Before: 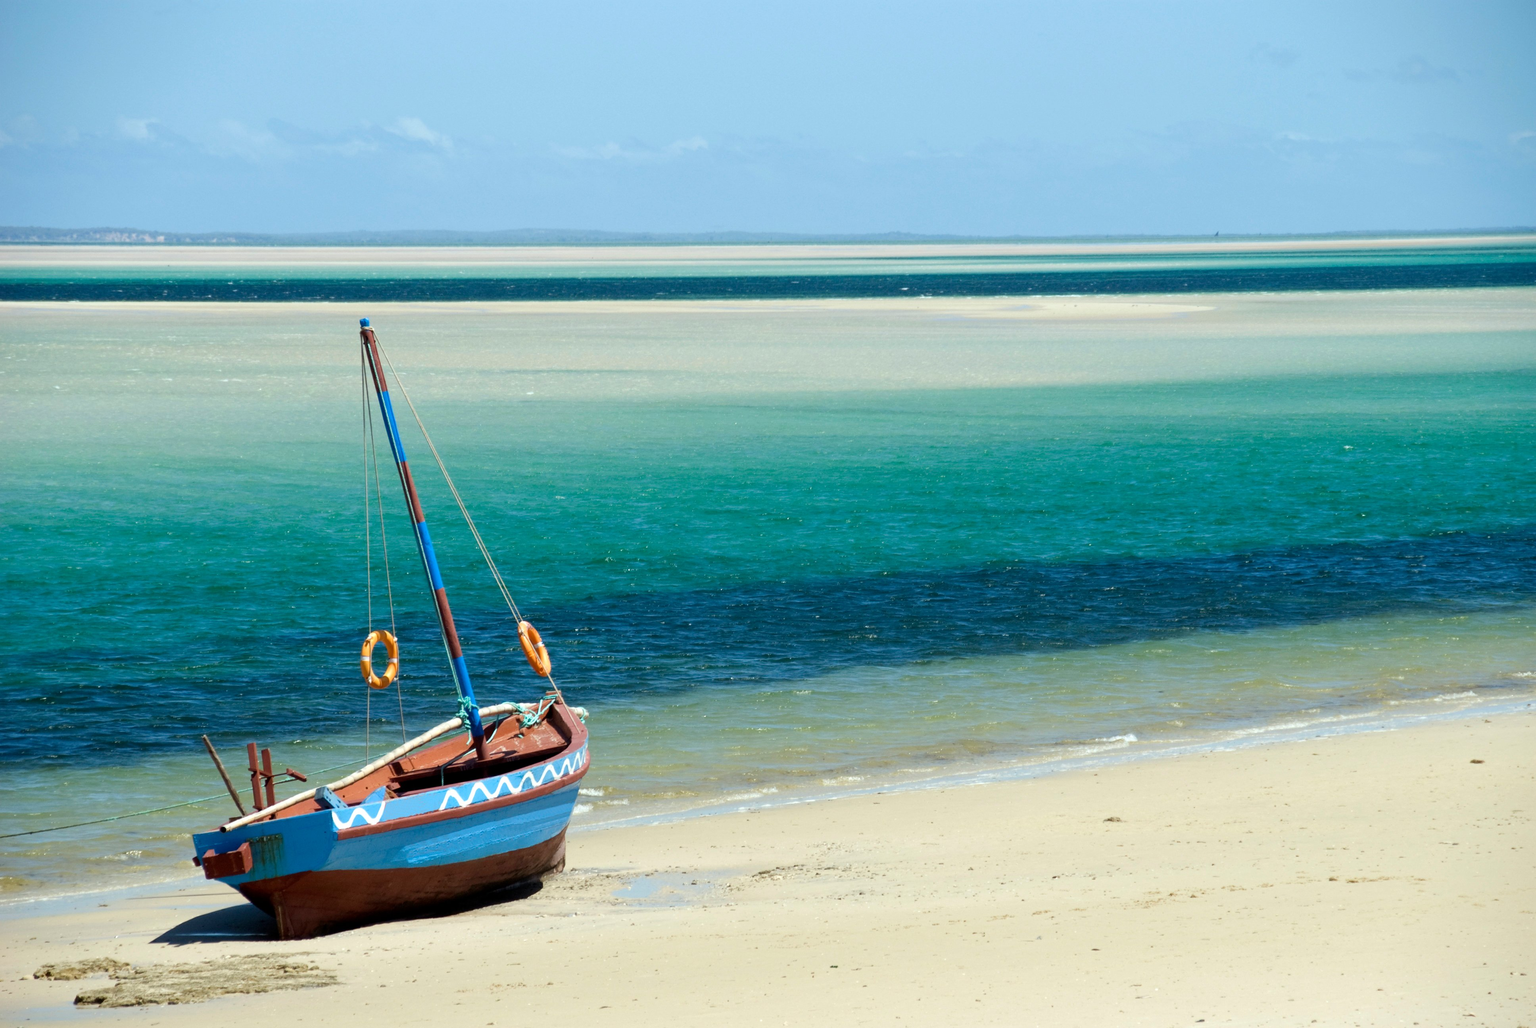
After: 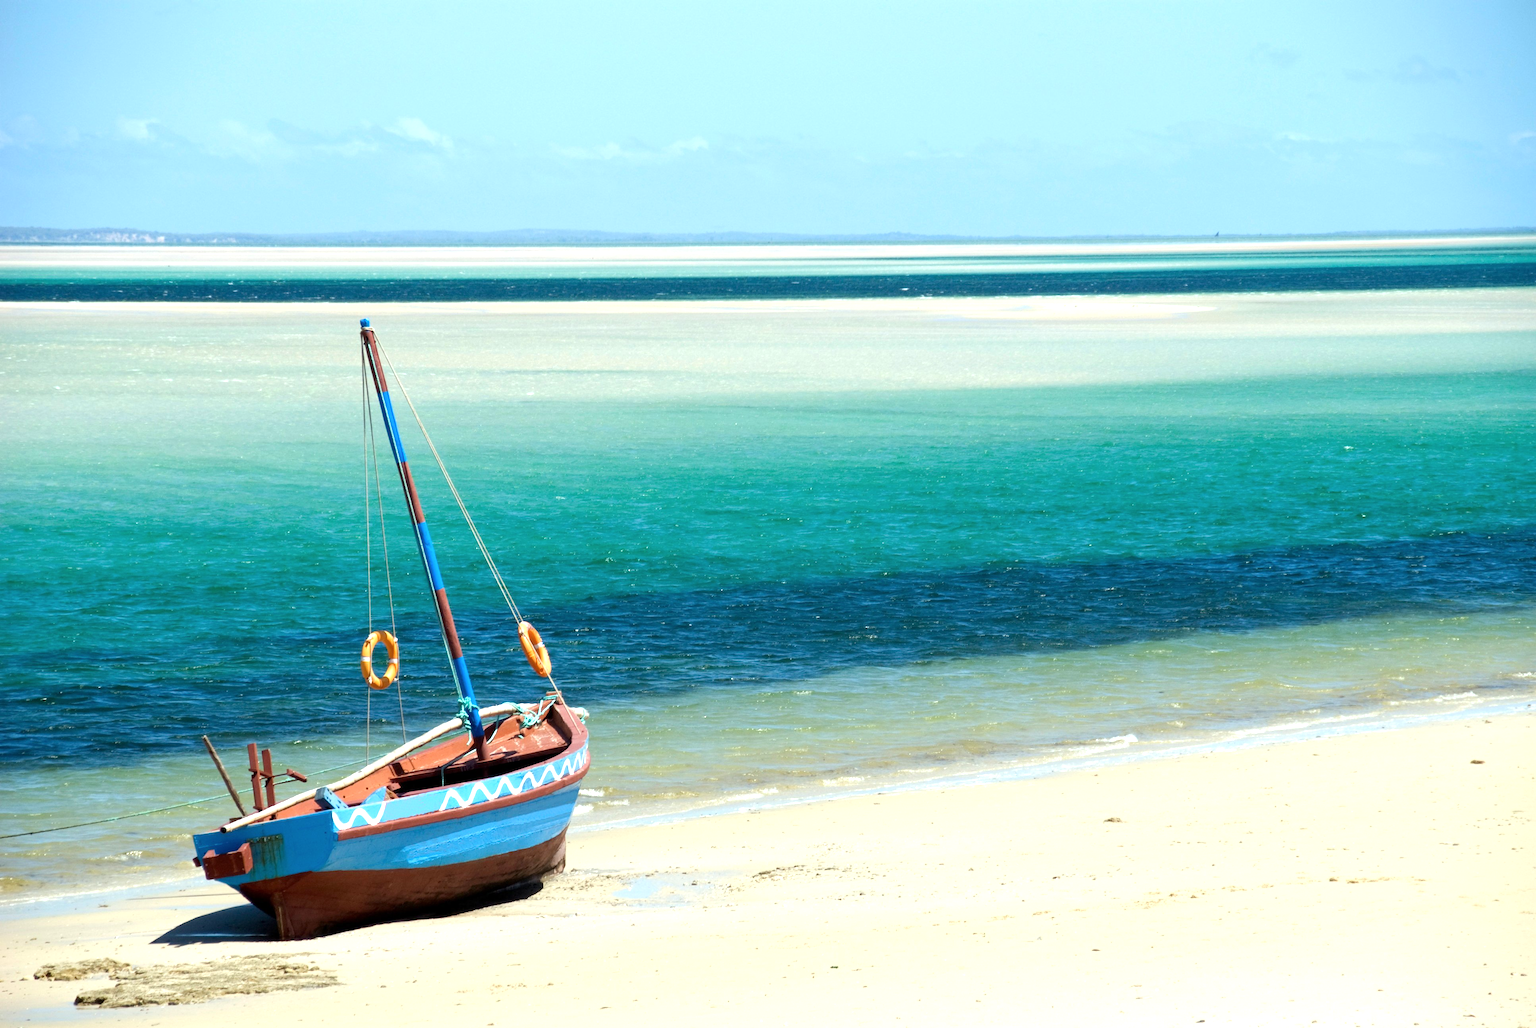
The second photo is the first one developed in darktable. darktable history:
color balance: output saturation 98.5%
exposure: exposure 0.6 EV, compensate highlight preservation false
